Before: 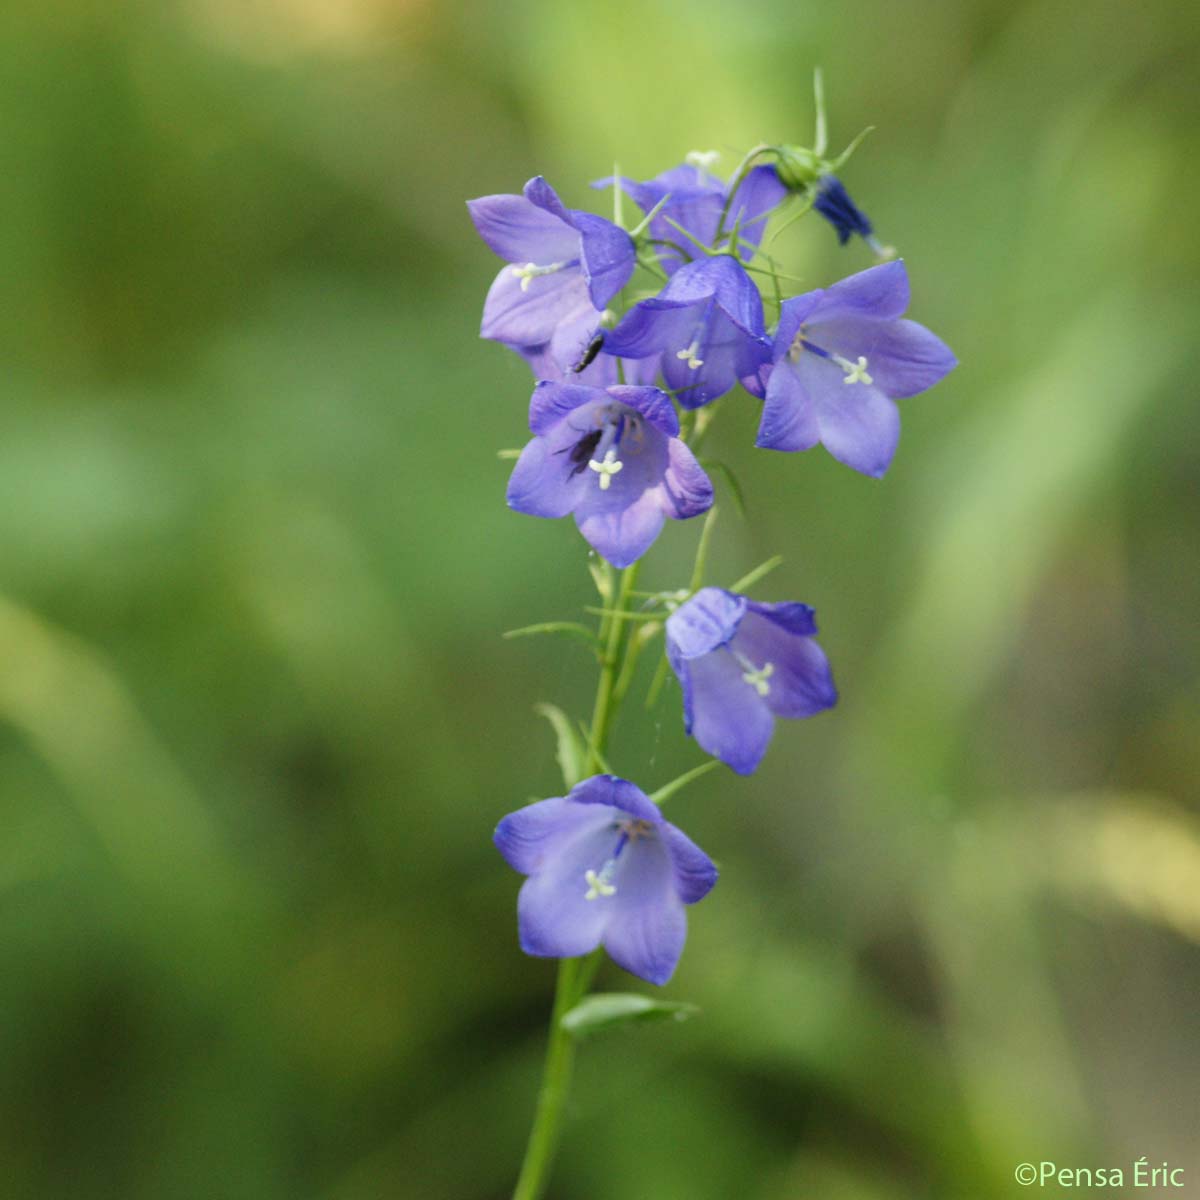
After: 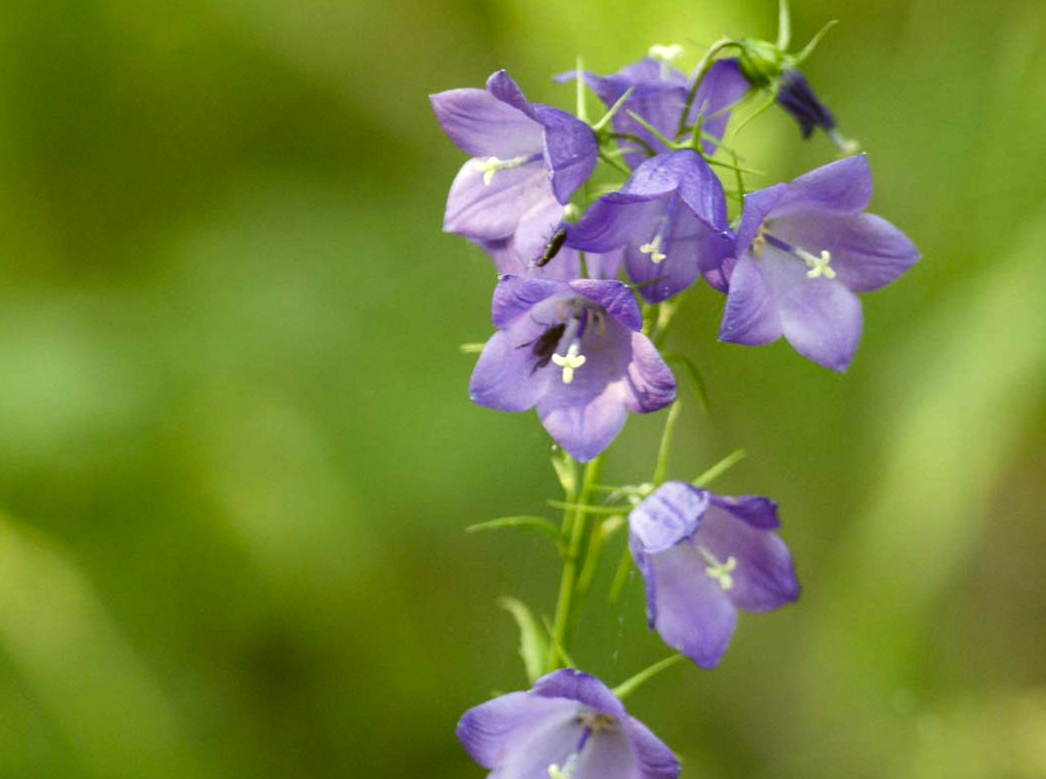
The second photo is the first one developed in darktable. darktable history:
tone equalizer: -8 EV -0.451 EV, -7 EV -0.403 EV, -6 EV -0.312 EV, -5 EV -0.229 EV, -3 EV 0.191 EV, -2 EV 0.357 EV, -1 EV 0.408 EV, +0 EV 0.404 EV, edges refinement/feathering 500, mask exposure compensation -1.57 EV, preserve details guided filter
shadows and highlights: shadows 24.42, highlights -79.73, soften with gaussian
crop: left 3.118%, top 8.839%, right 9.635%, bottom 26.191%
color correction: highlights a* -1.37, highlights b* 10.42, shadows a* 0.538, shadows b* 19.47
